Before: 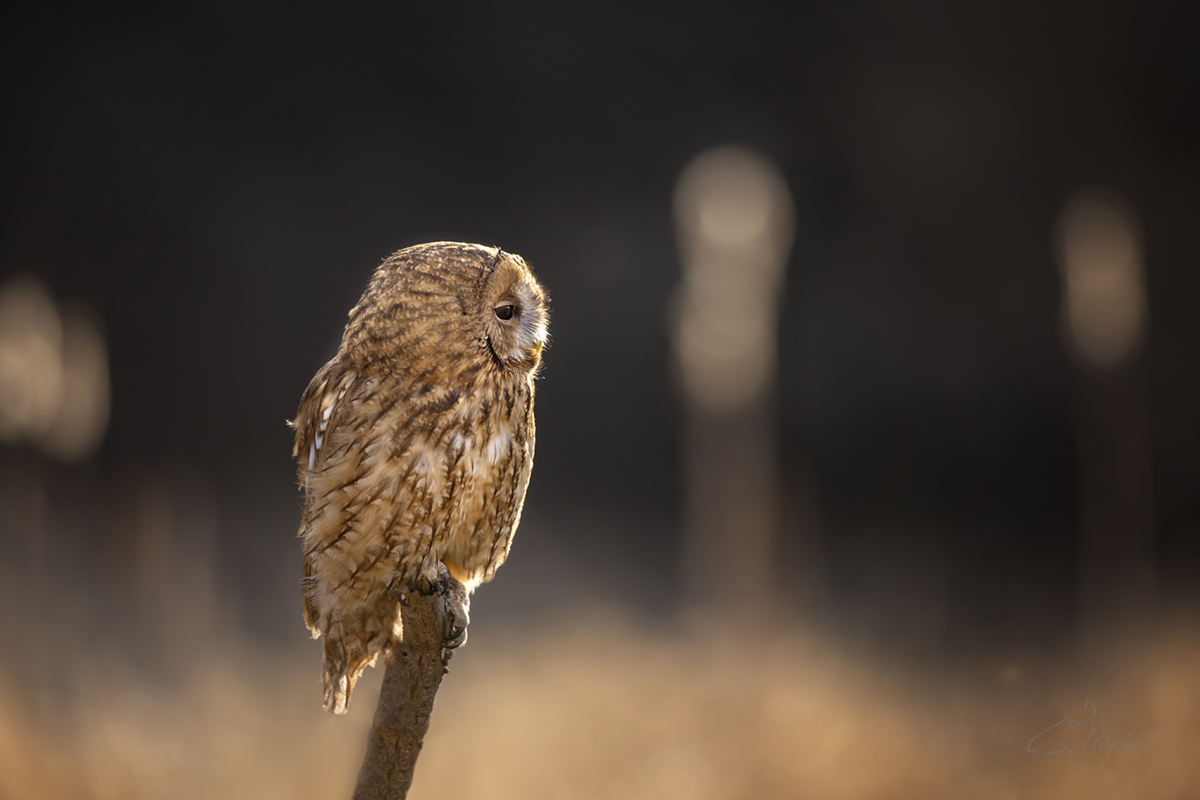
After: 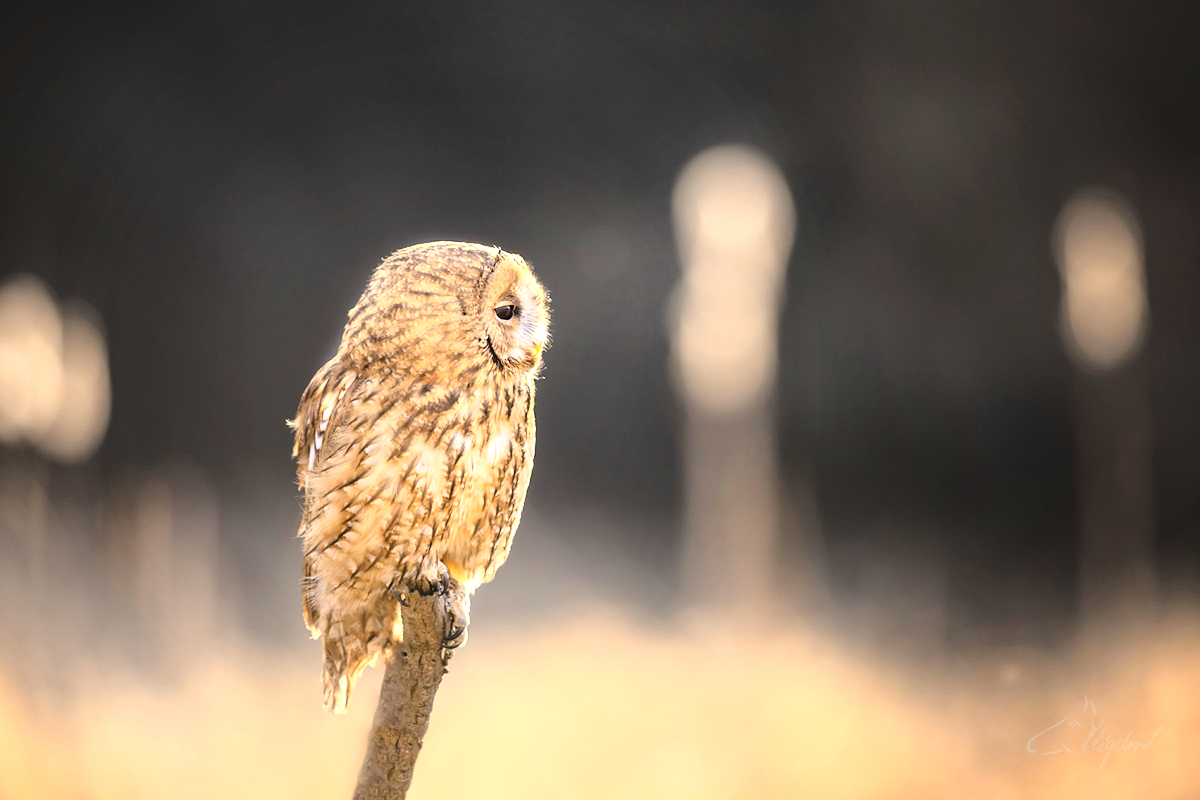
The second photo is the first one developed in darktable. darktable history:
exposure: black level correction 0, exposure 1.199 EV, compensate highlight preservation false
base curve: curves: ch0 [(0, 0) (0.028, 0.03) (0.121, 0.232) (0.46, 0.748) (0.859, 0.968) (1, 1)]
